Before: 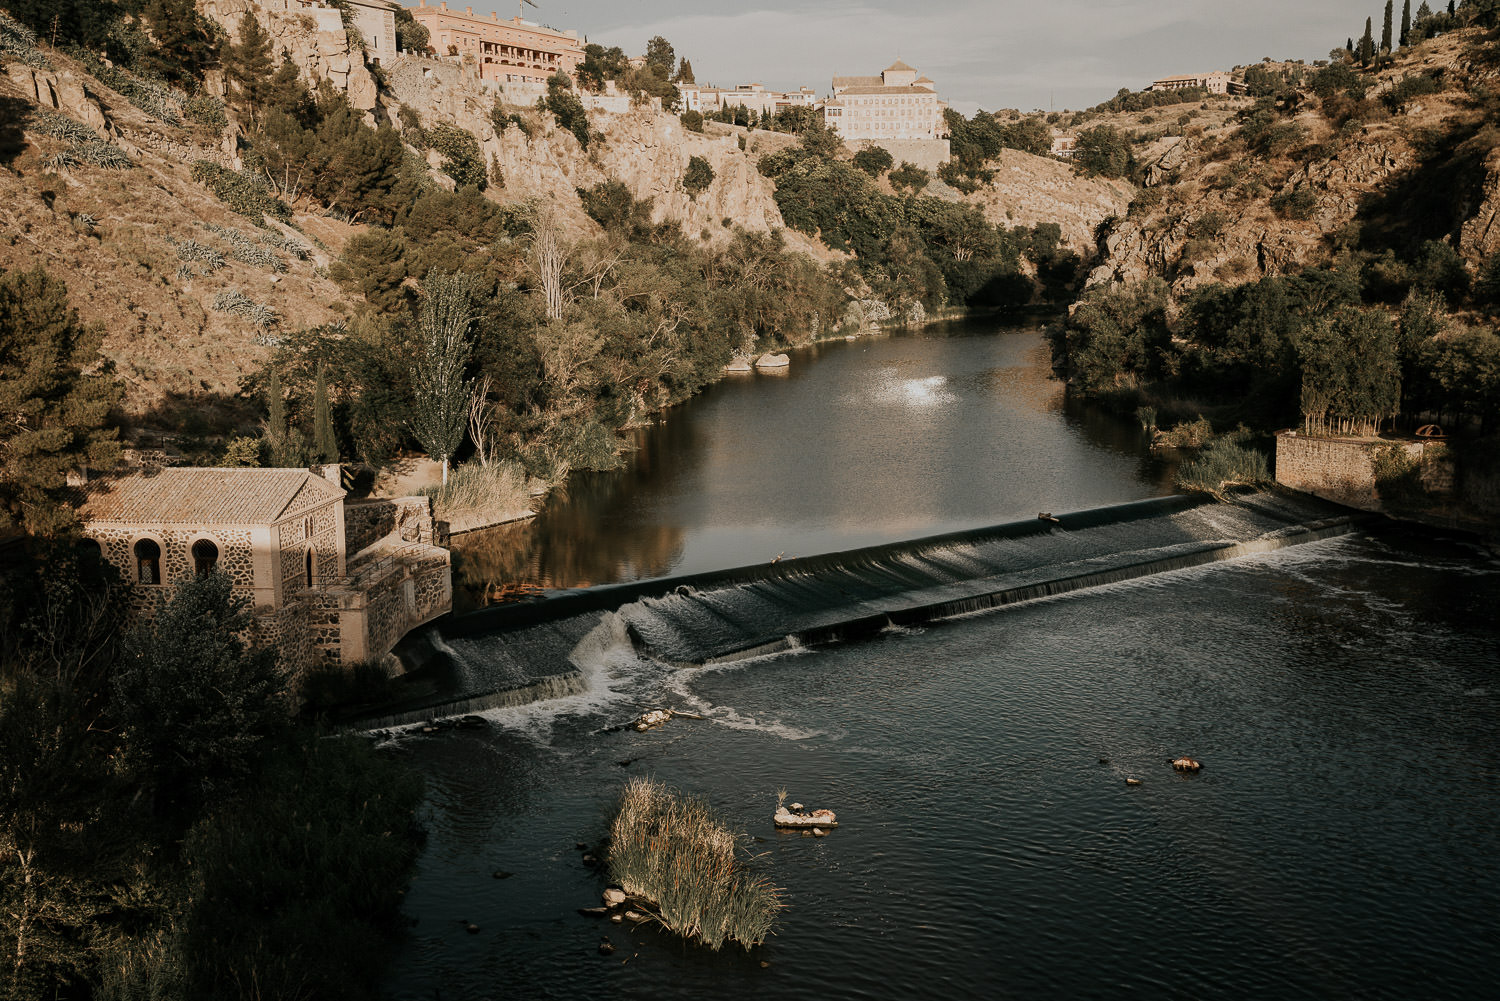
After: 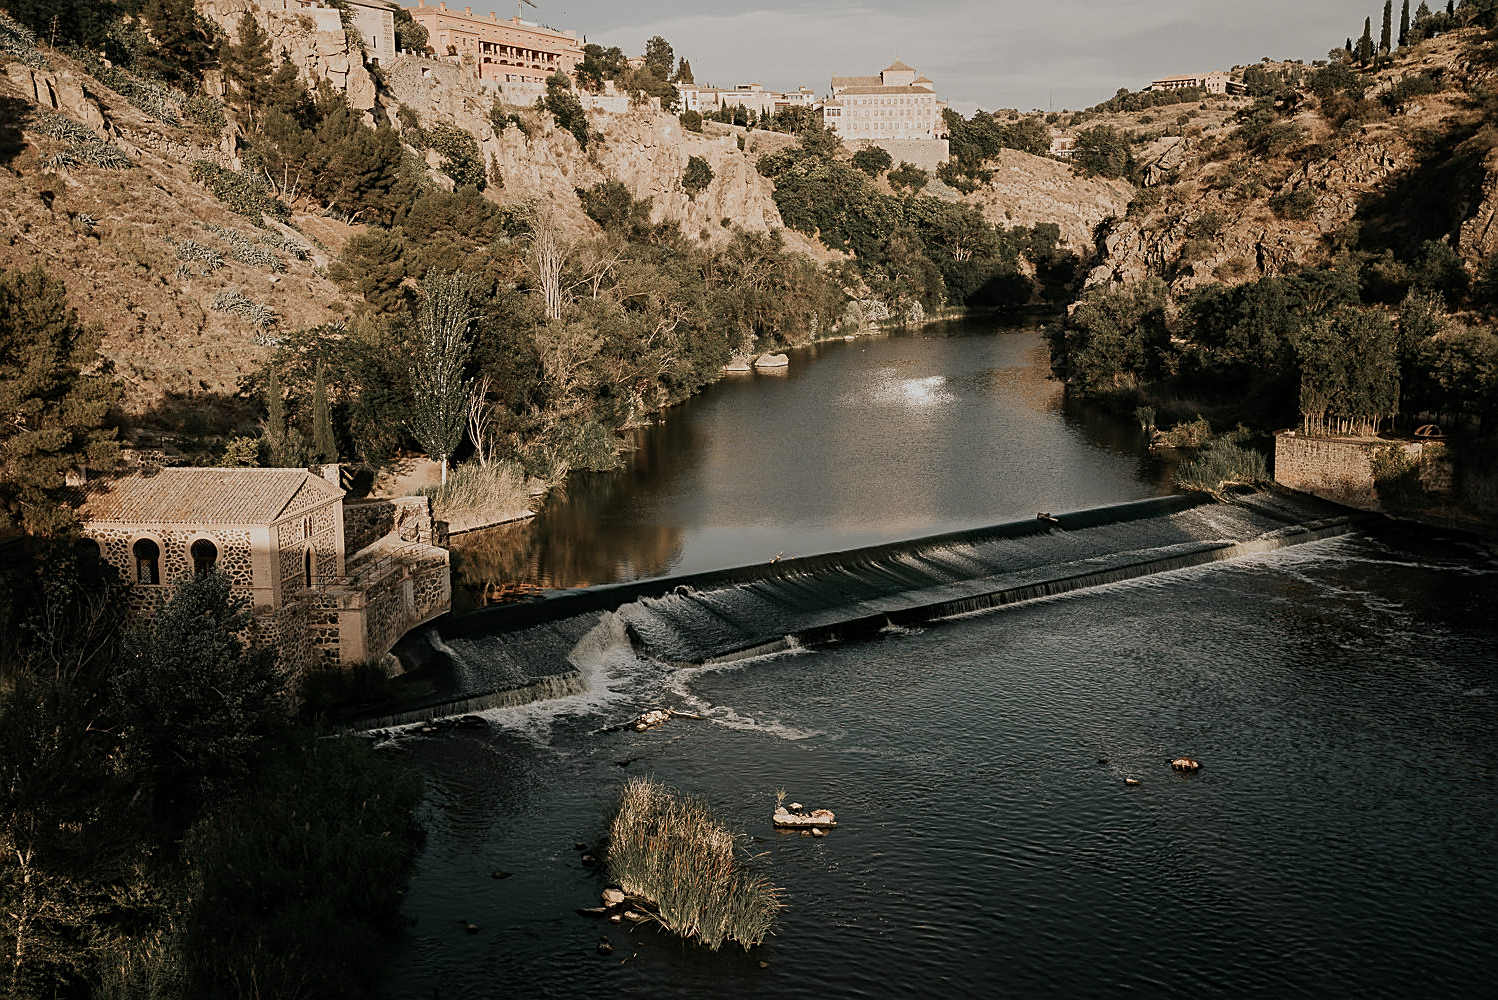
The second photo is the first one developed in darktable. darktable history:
crop and rotate: left 0.126%
sharpen: on, module defaults
